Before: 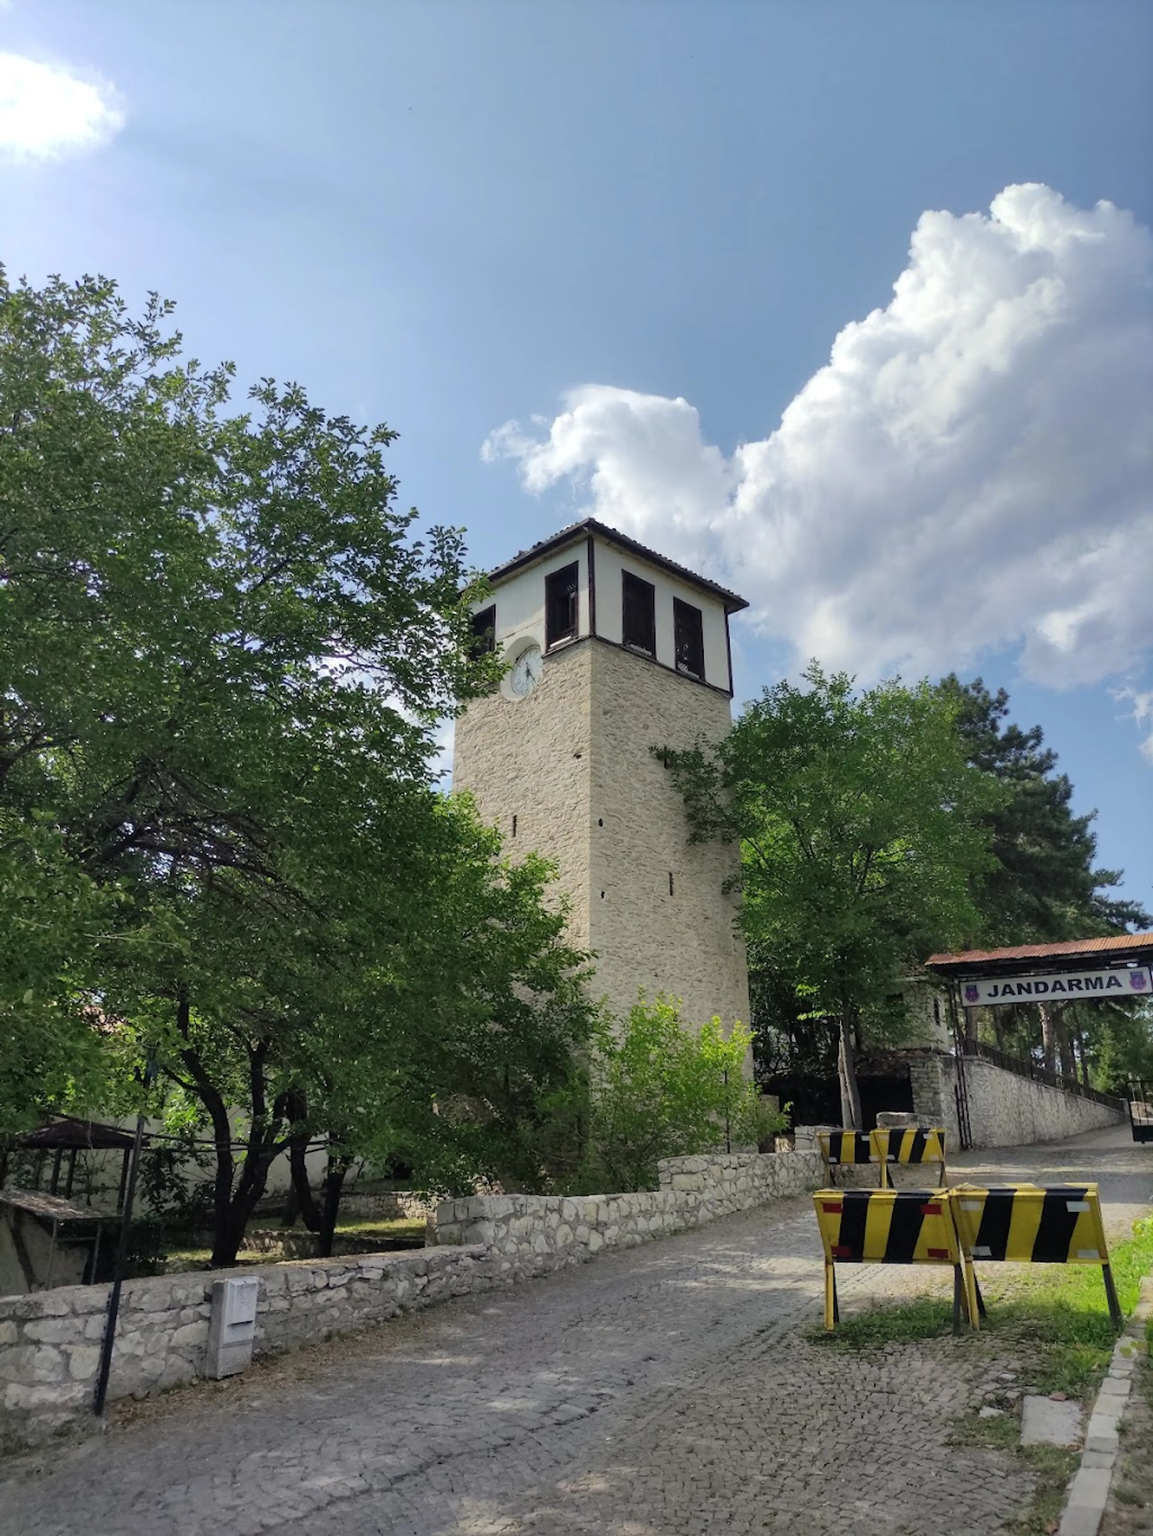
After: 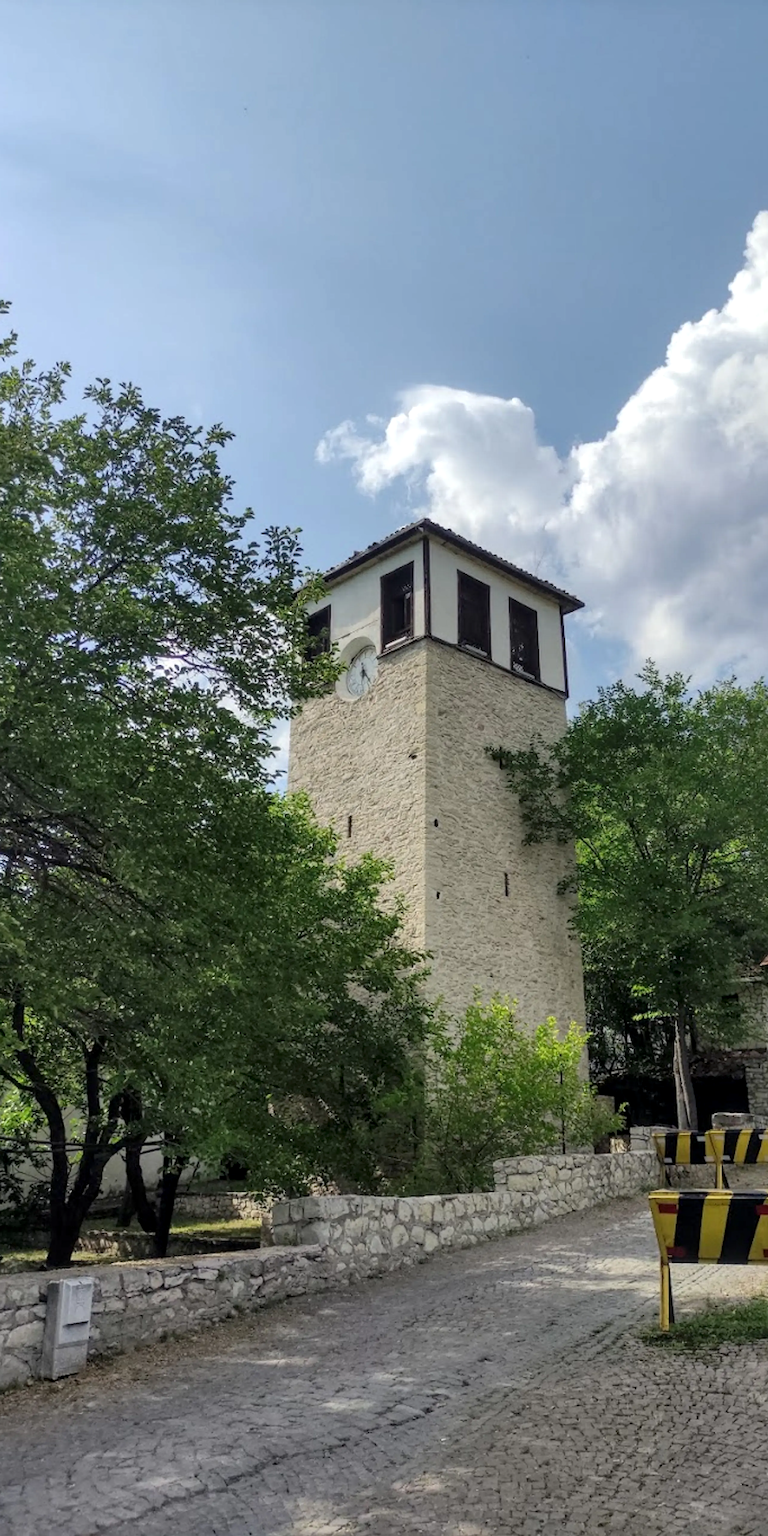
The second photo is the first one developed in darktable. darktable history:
crop and rotate: left 14.339%, right 18.981%
local contrast: on, module defaults
exposure: compensate exposure bias true, compensate highlight preservation false
